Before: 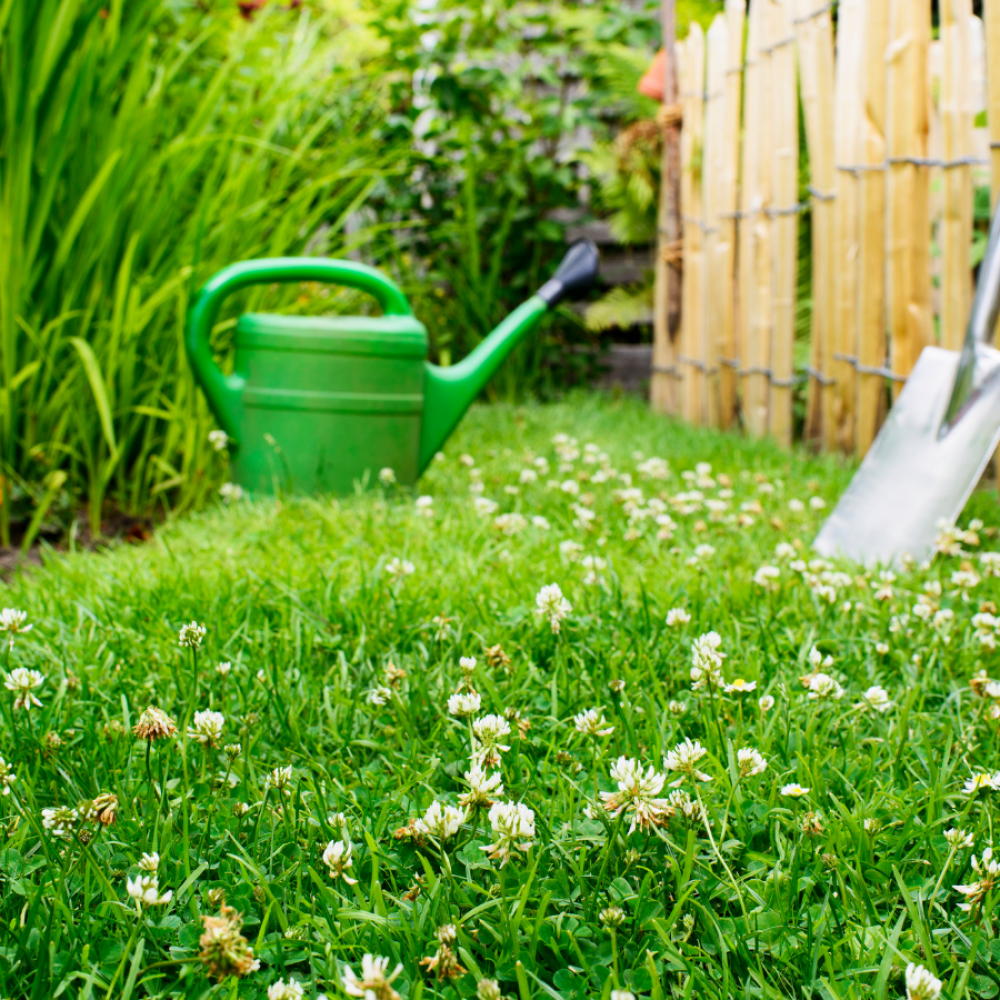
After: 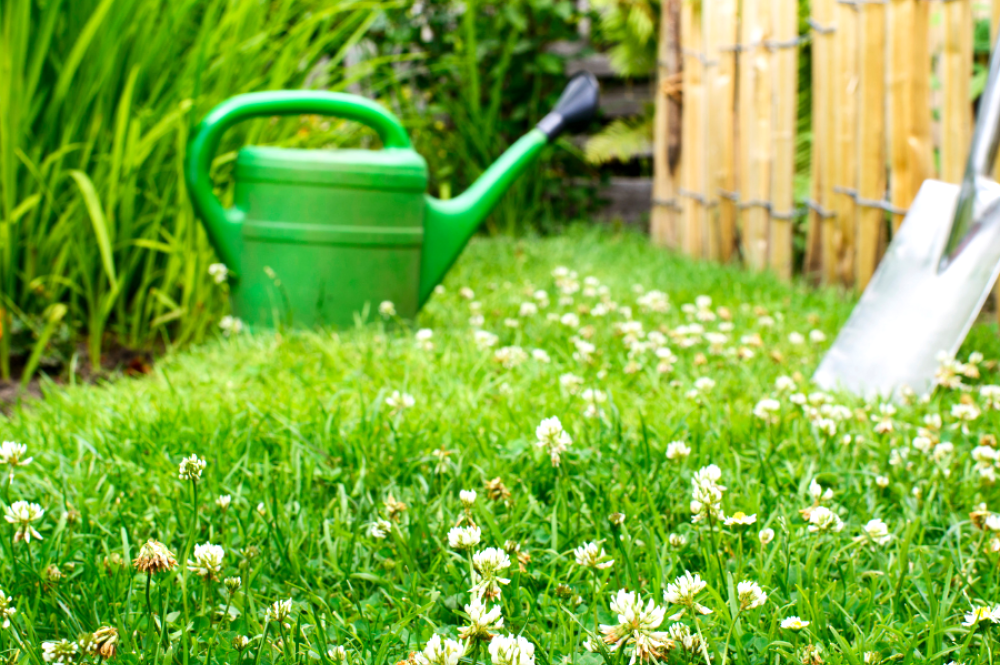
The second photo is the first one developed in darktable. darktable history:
tone equalizer: on, module defaults
crop: top 16.727%, bottom 16.727%
exposure: exposure 0.3 EV, compensate highlight preservation false
